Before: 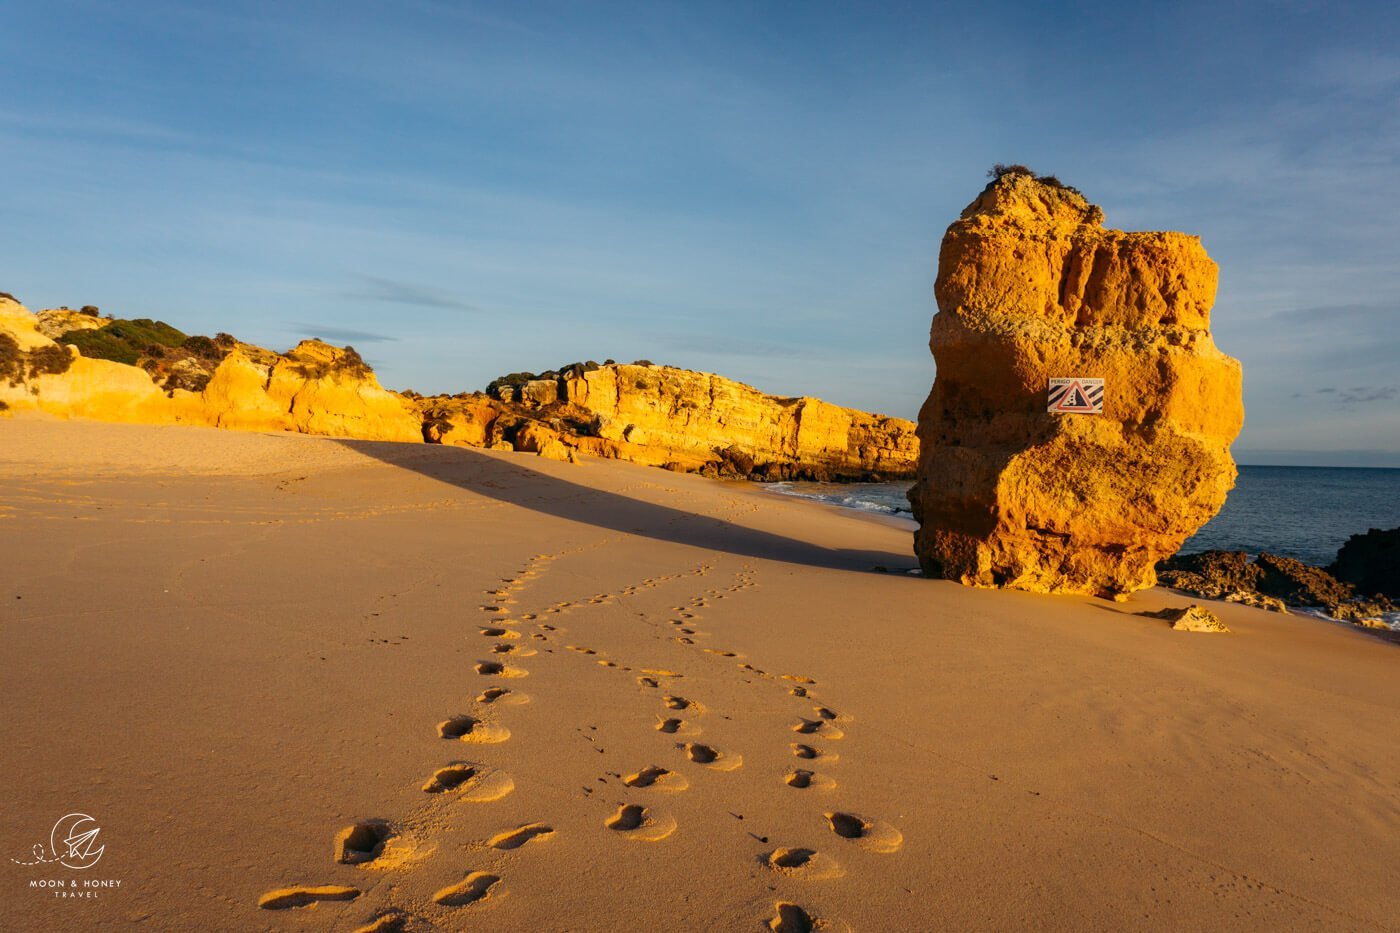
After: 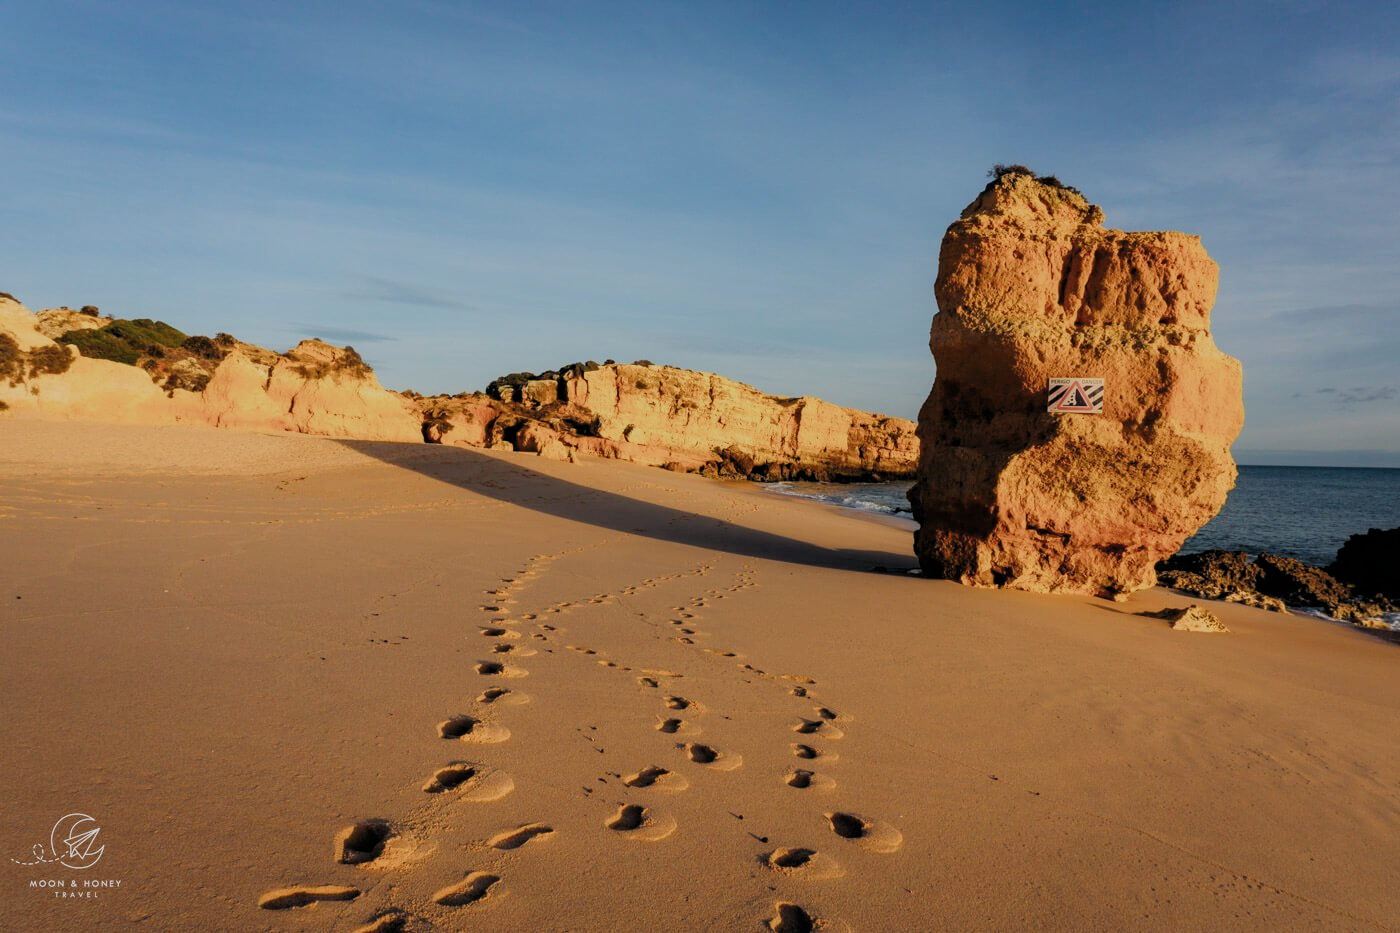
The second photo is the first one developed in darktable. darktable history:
filmic rgb: black relative exposure -7.65 EV, white relative exposure 4.56 EV, hardness 3.61, color science v4 (2020), contrast in shadows soft, contrast in highlights soft
color correction: highlights a* 0.026, highlights b* -0.845
